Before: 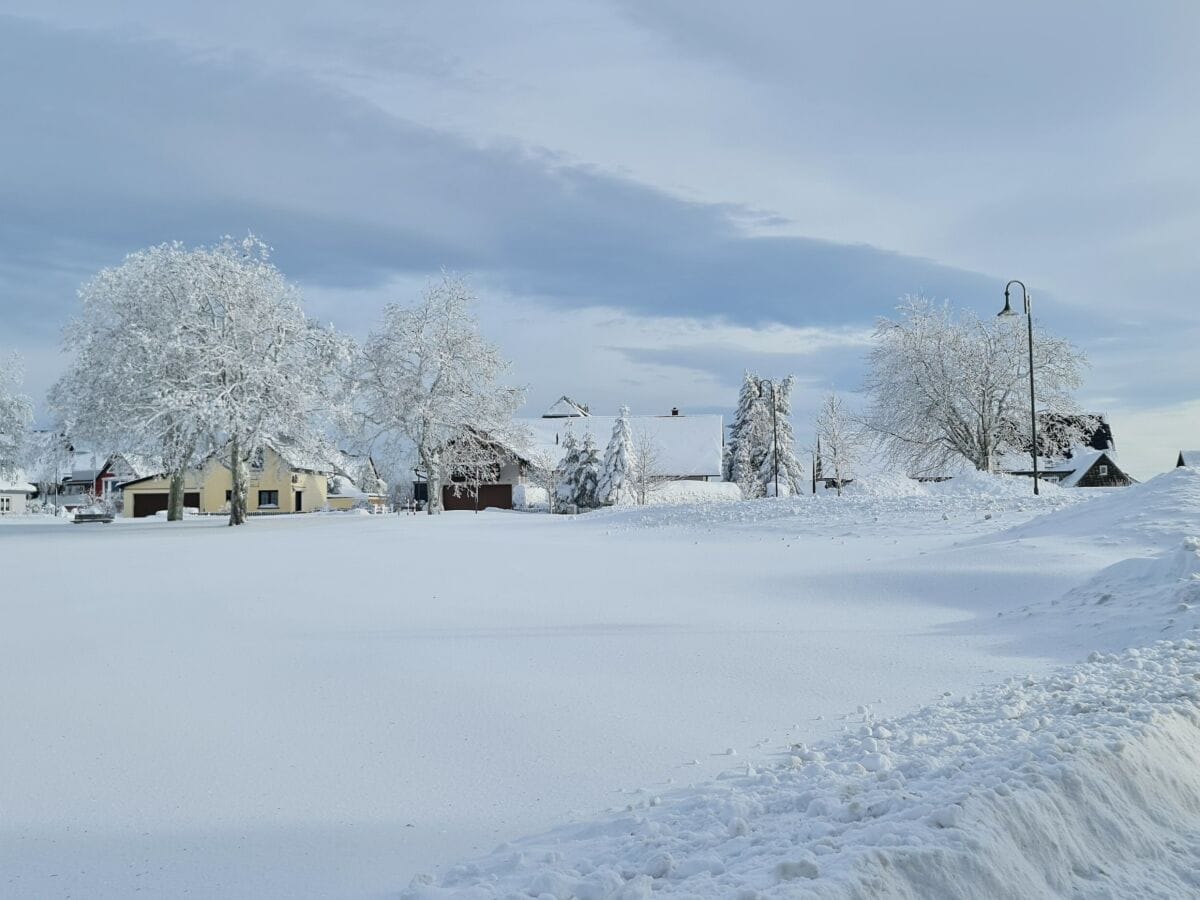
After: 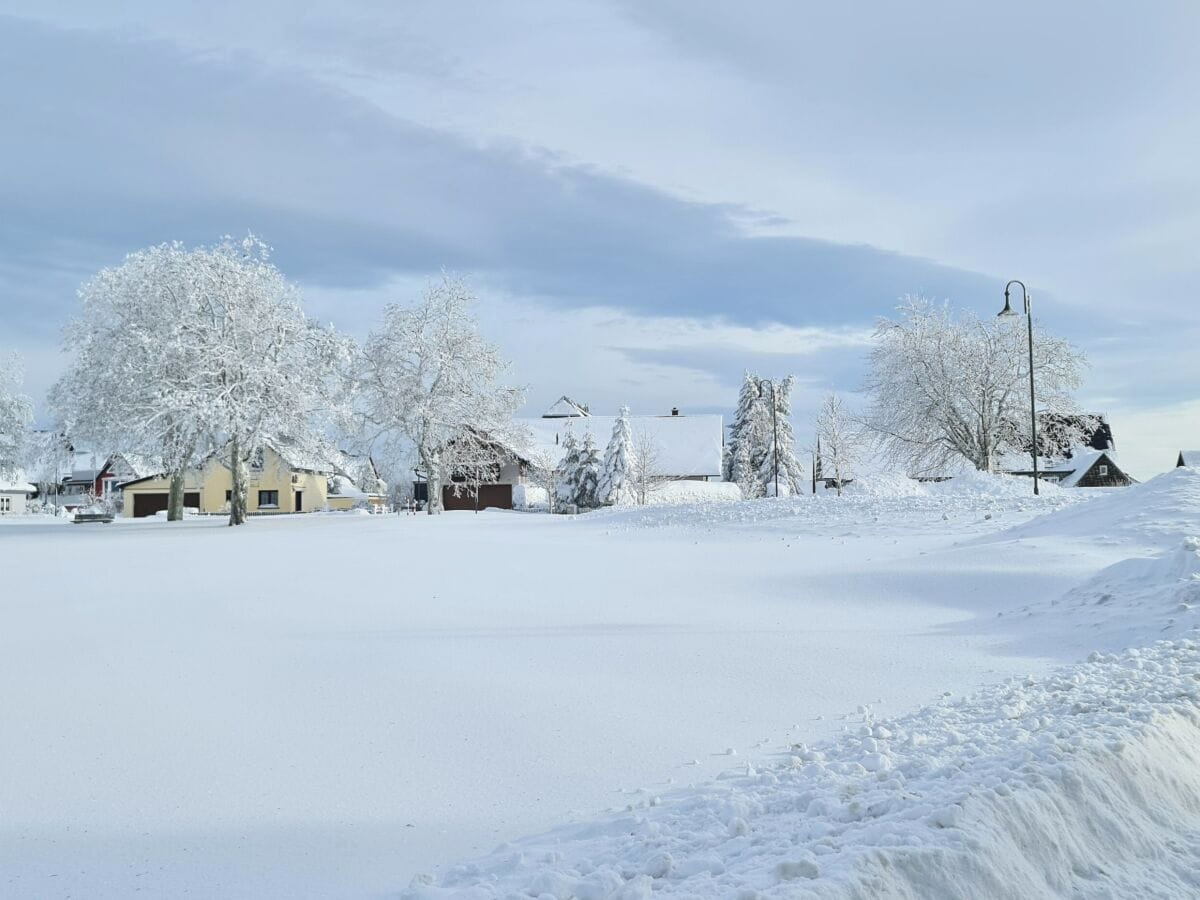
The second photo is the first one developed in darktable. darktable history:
tone equalizer: -8 EV -0.447 EV, -7 EV -0.415 EV, -6 EV -0.357 EV, -5 EV -0.205 EV, -3 EV 0.233 EV, -2 EV 0.341 EV, -1 EV 0.411 EV, +0 EV 0.41 EV, smoothing diameter 24.85%, edges refinement/feathering 12.03, preserve details guided filter
contrast brightness saturation: contrast -0.095, saturation -0.085
